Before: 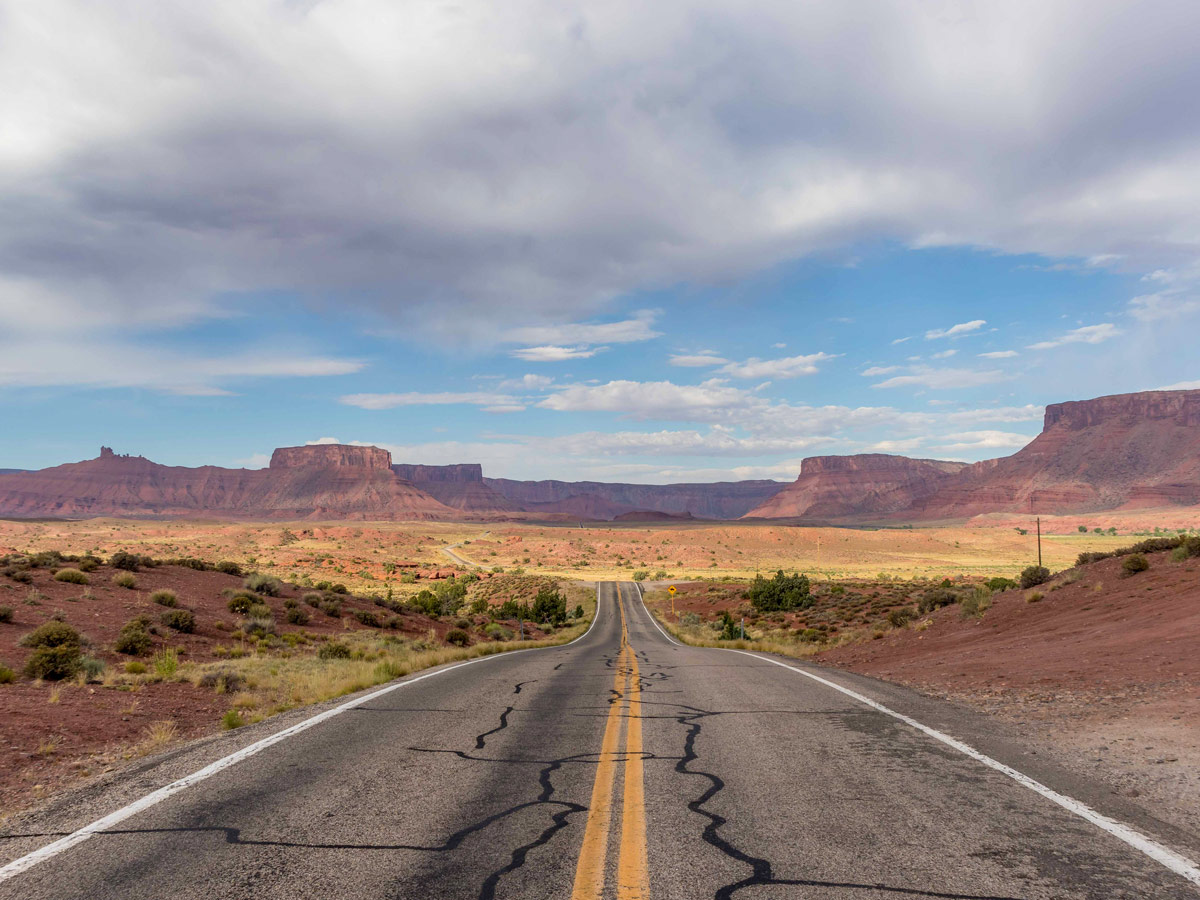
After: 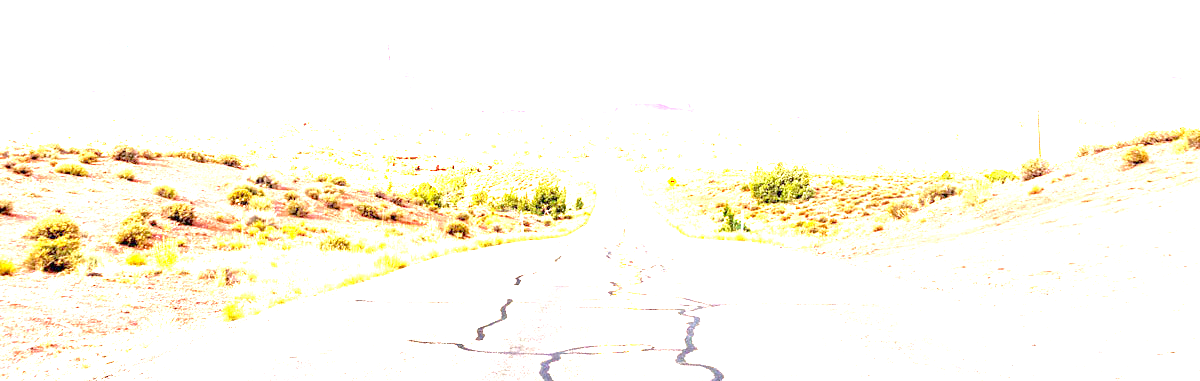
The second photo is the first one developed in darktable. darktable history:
crop: top 45.376%, bottom 12.277%
exposure: exposure 2.906 EV, compensate exposure bias true, compensate highlight preservation false
levels: white 90.7%, levels [0, 0.352, 0.703]
tone equalizer: -8 EV 0.003 EV, -7 EV -0.005 EV, -6 EV 0.019 EV, -5 EV 0.022 EV, -4 EV 0.304 EV, -3 EV 0.673 EV, -2 EV 0.568 EV, -1 EV 0.177 EV, +0 EV 0.02 EV
